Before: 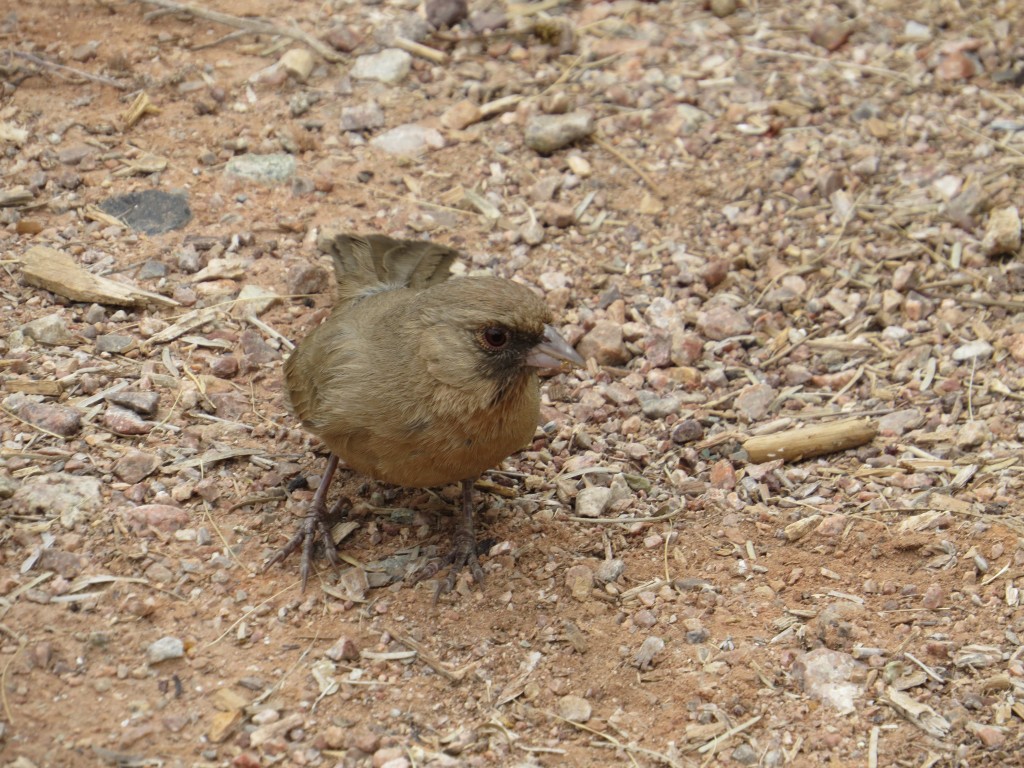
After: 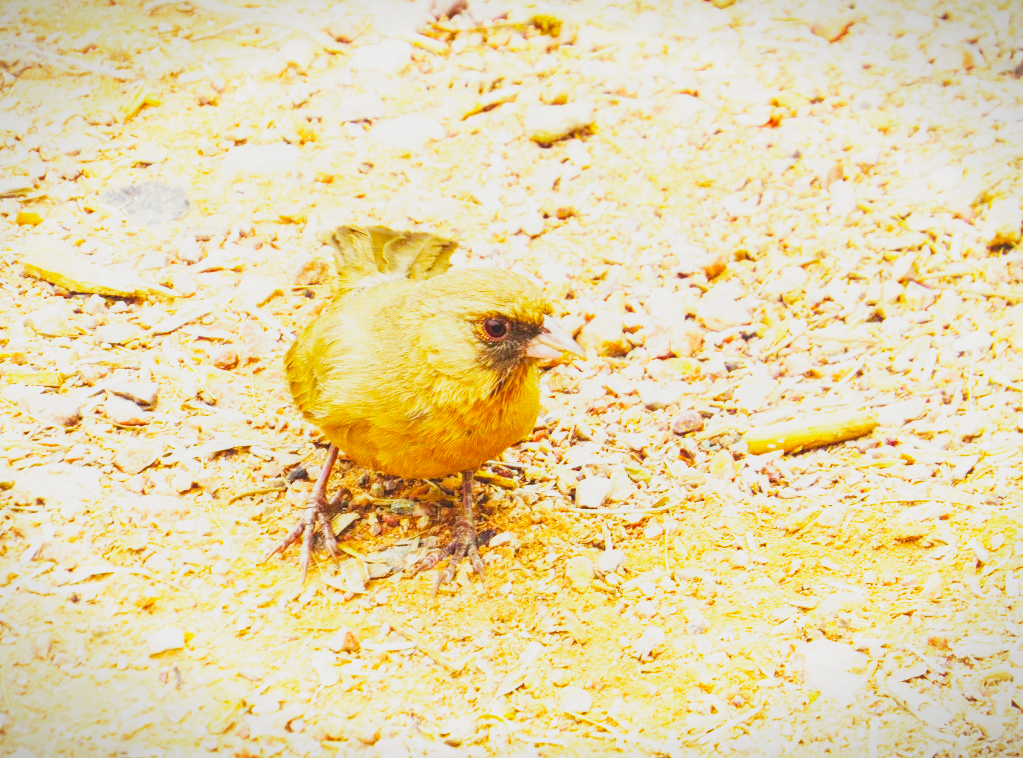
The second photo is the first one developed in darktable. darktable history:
local contrast: detail 109%
contrast brightness saturation: contrast -0.162, brightness 0.052, saturation -0.118
vignetting: fall-off start 100.7%, brightness -0.402, saturation -0.293, width/height ratio 1.324
color balance rgb: shadows lift › chroma 1.392%, shadows lift › hue 261.05°, power › luminance -3.946%, power › chroma 0.562%, power › hue 39.43°, linear chroma grading › global chroma 25.266%, perceptual saturation grading › global saturation 42.419%, global vibrance 20%
base curve: curves: ch0 [(0, 0) (0.007, 0.004) (0.027, 0.03) (0.046, 0.07) (0.207, 0.54) (0.442, 0.872) (0.673, 0.972) (1, 1)], preserve colors none
exposure: black level correction 0, exposure 1.352 EV, compensate highlight preservation false
crop: top 1.245%, right 0.086%
